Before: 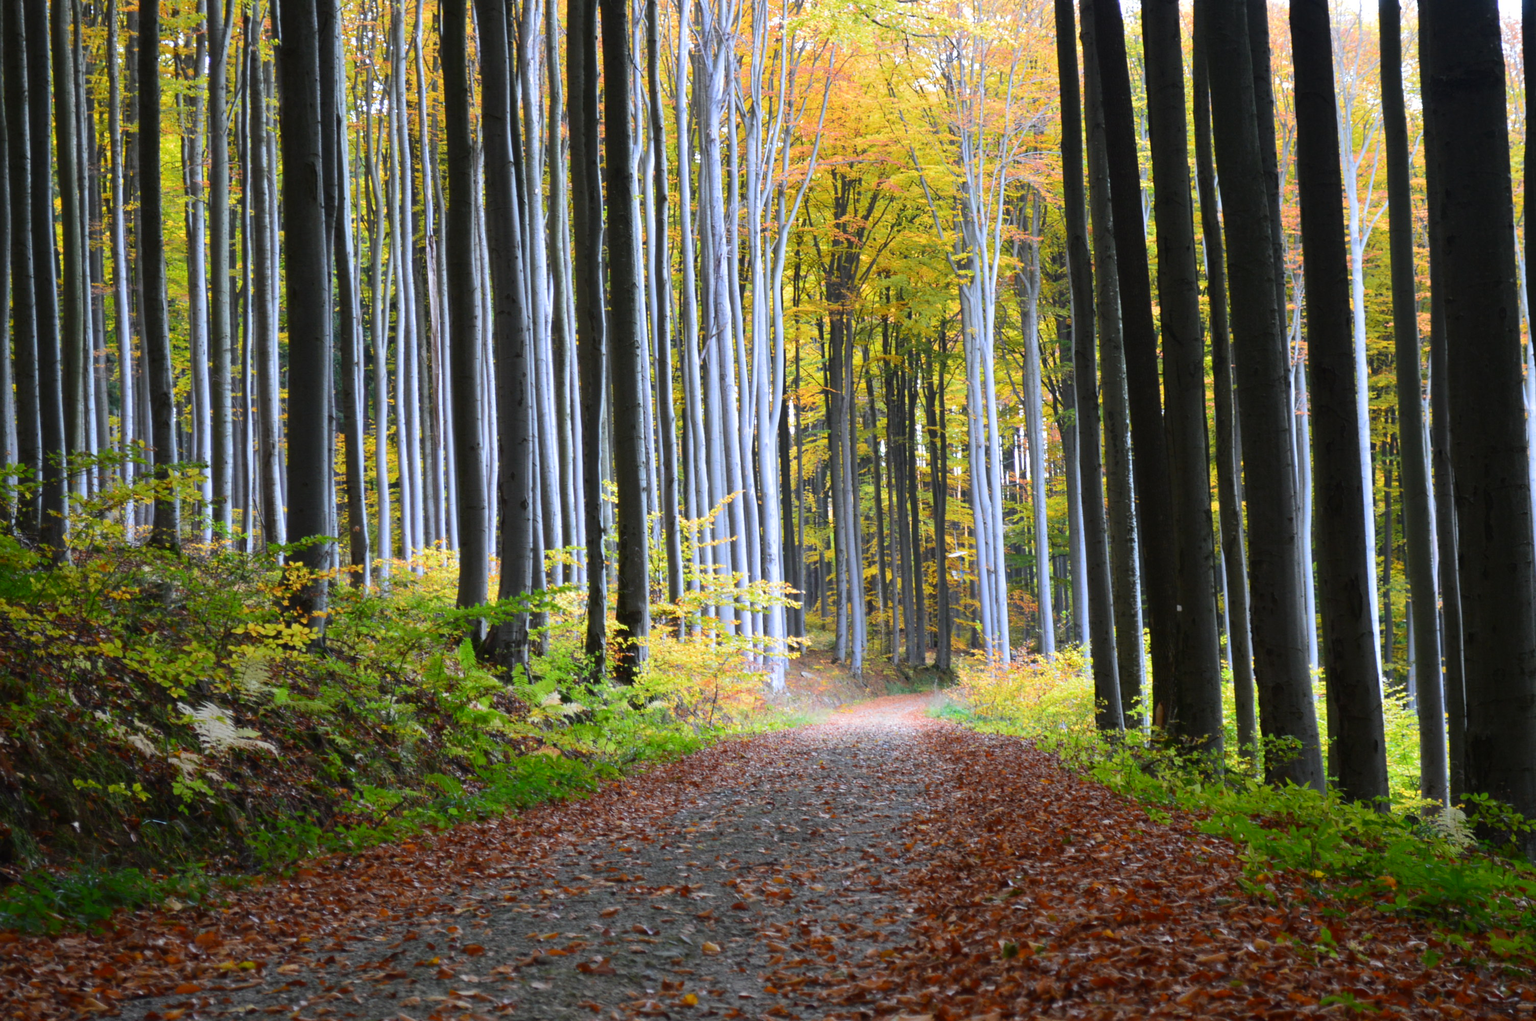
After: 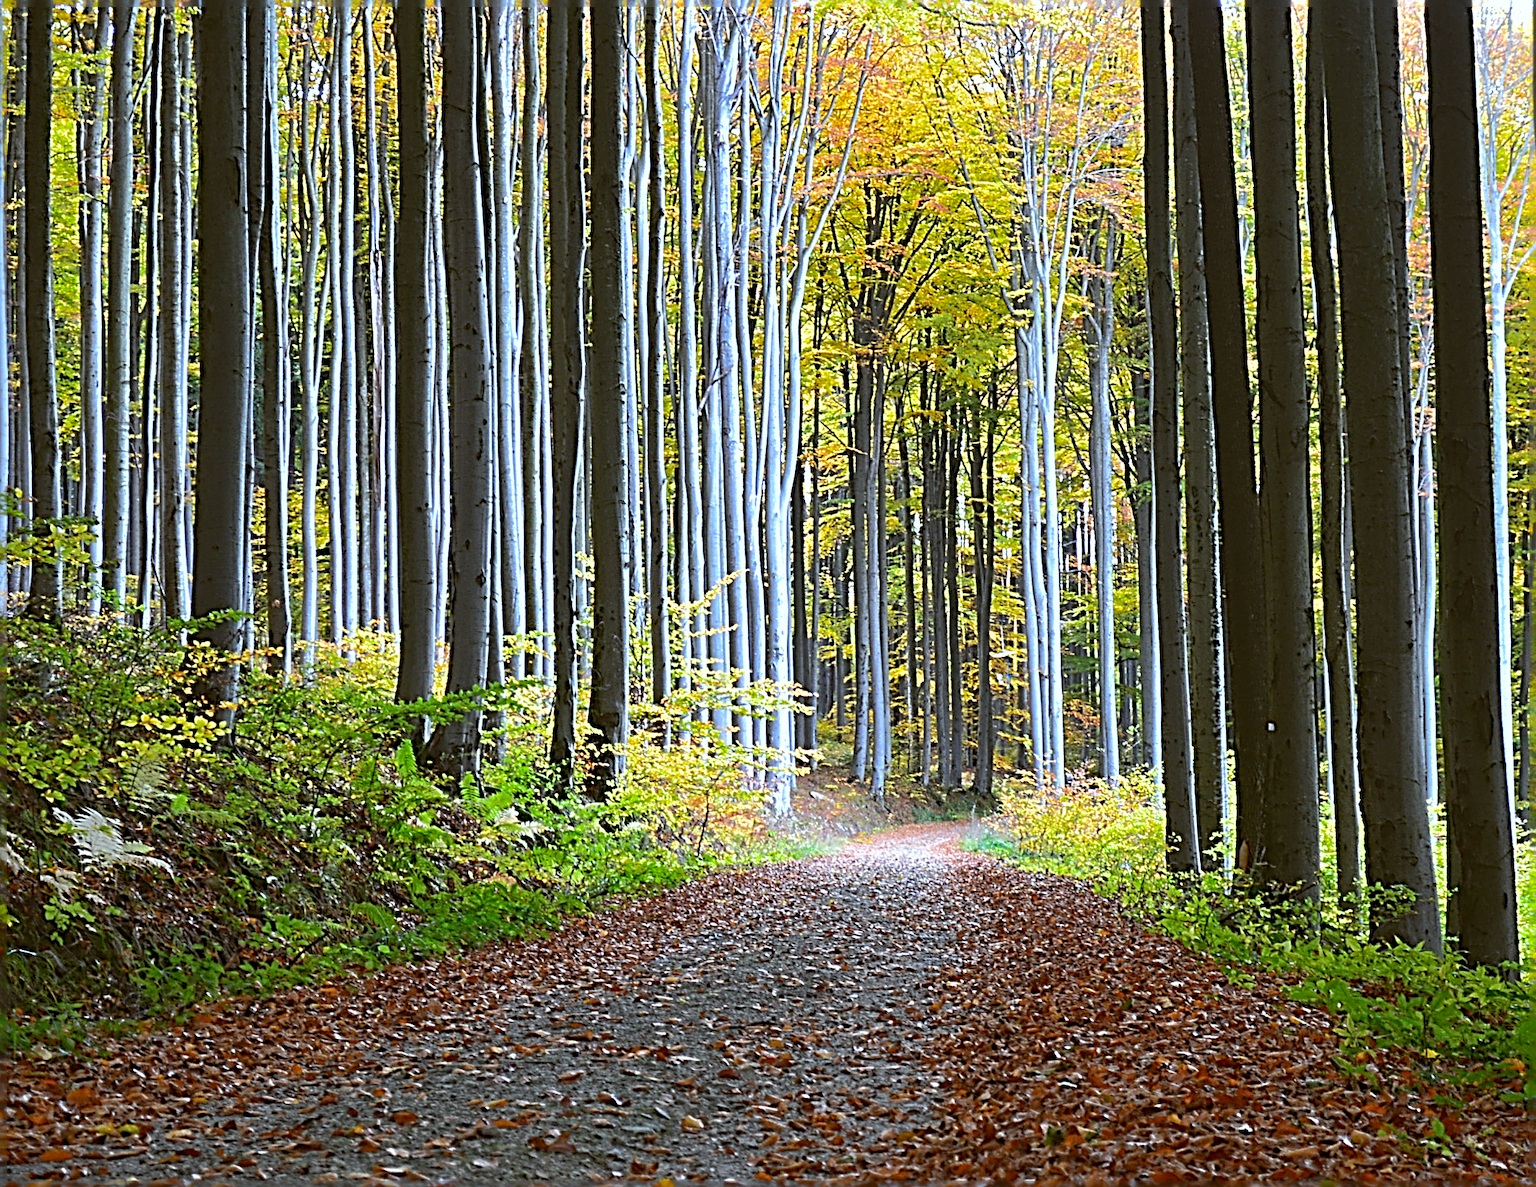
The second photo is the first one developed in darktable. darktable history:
color balance: lift [1.004, 1.002, 1.002, 0.998], gamma [1, 1.007, 1.002, 0.993], gain [1, 0.977, 1.013, 1.023], contrast -3.64%
crop: left 7.598%, right 7.873%
rotate and perspective: rotation 1.57°, crop left 0.018, crop right 0.982, crop top 0.039, crop bottom 0.961
shadows and highlights: on, module defaults
white balance: red 0.967, blue 1.049
sharpen: radius 4.001, amount 2
vibrance: on, module defaults
tone equalizer: -8 EV -0.417 EV, -7 EV -0.389 EV, -6 EV -0.333 EV, -5 EV -0.222 EV, -3 EV 0.222 EV, -2 EV 0.333 EV, -1 EV 0.389 EV, +0 EV 0.417 EV, edges refinement/feathering 500, mask exposure compensation -1.57 EV, preserve details no
